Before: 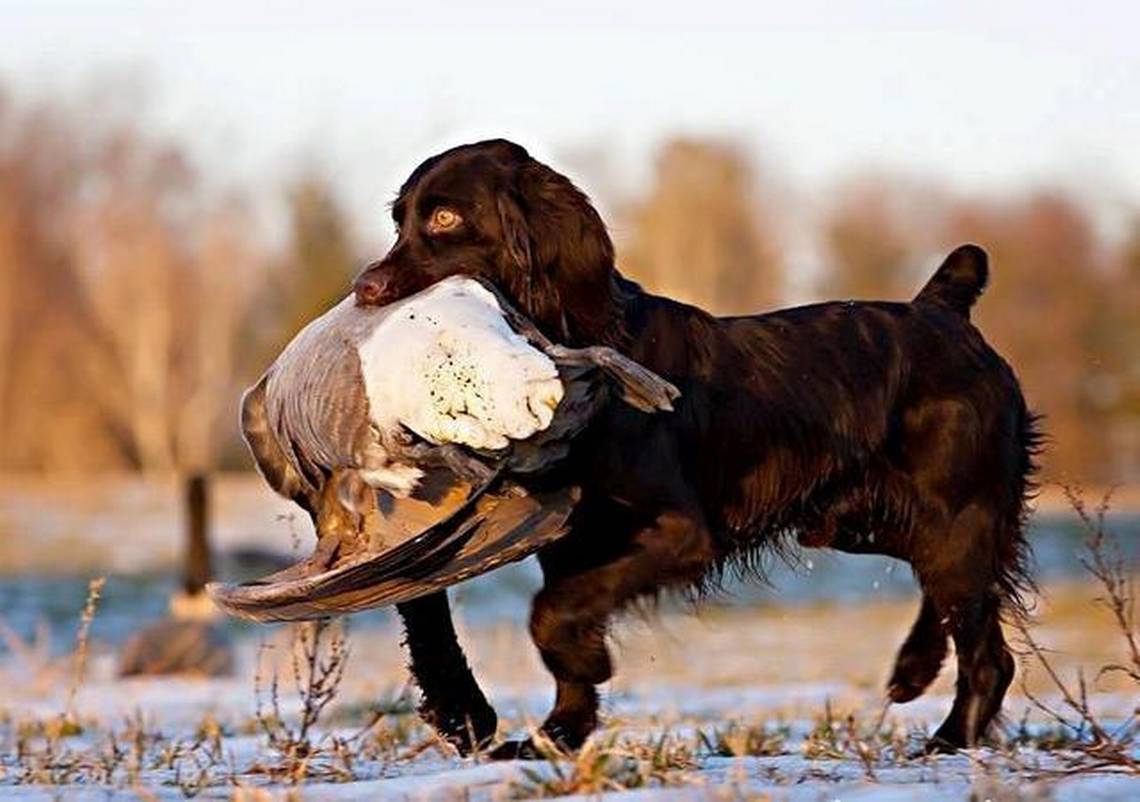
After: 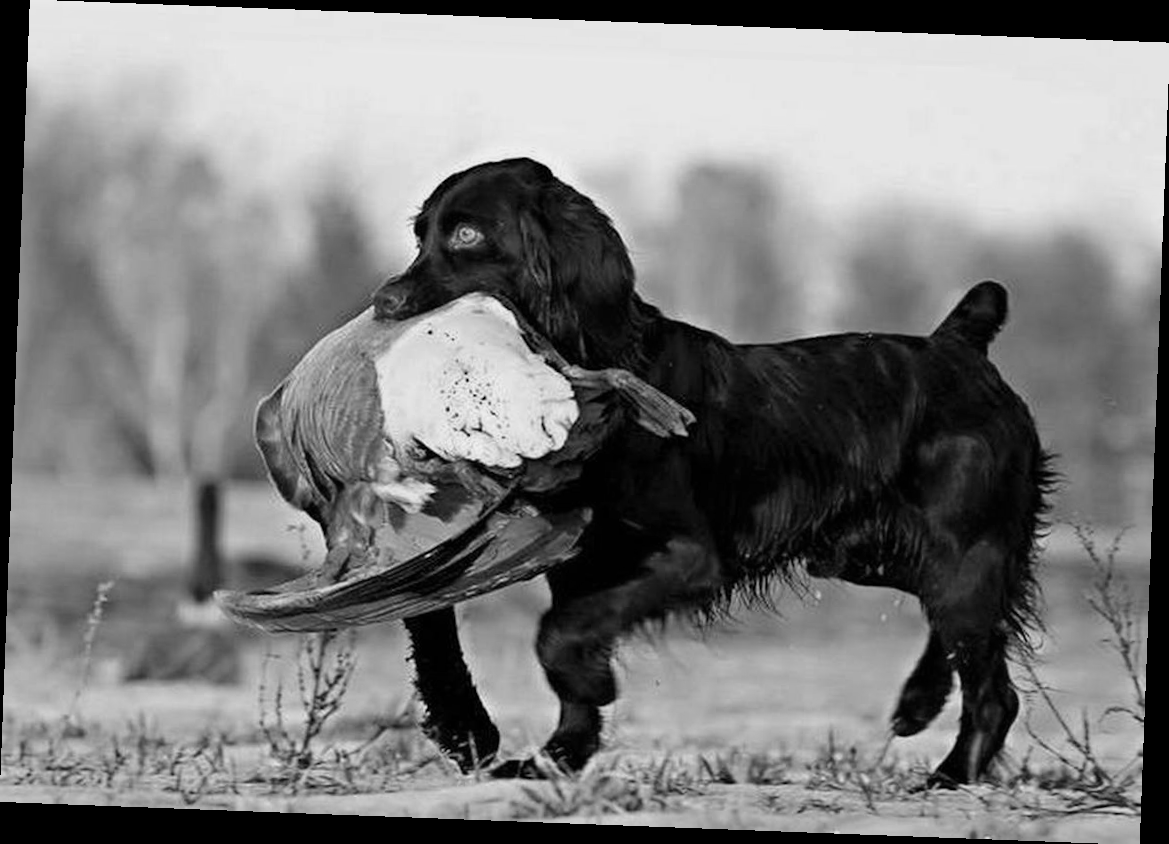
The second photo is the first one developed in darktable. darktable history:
rotate and perspective: rotation 2.17°, automatic cropping off
monochrome: a -71.75, b 75.82
shadows and highlights: radius 118.69, shadows 42.21, highlights -61.56, soften with gaussian
color contrast: green-magenta contrast 0.81
